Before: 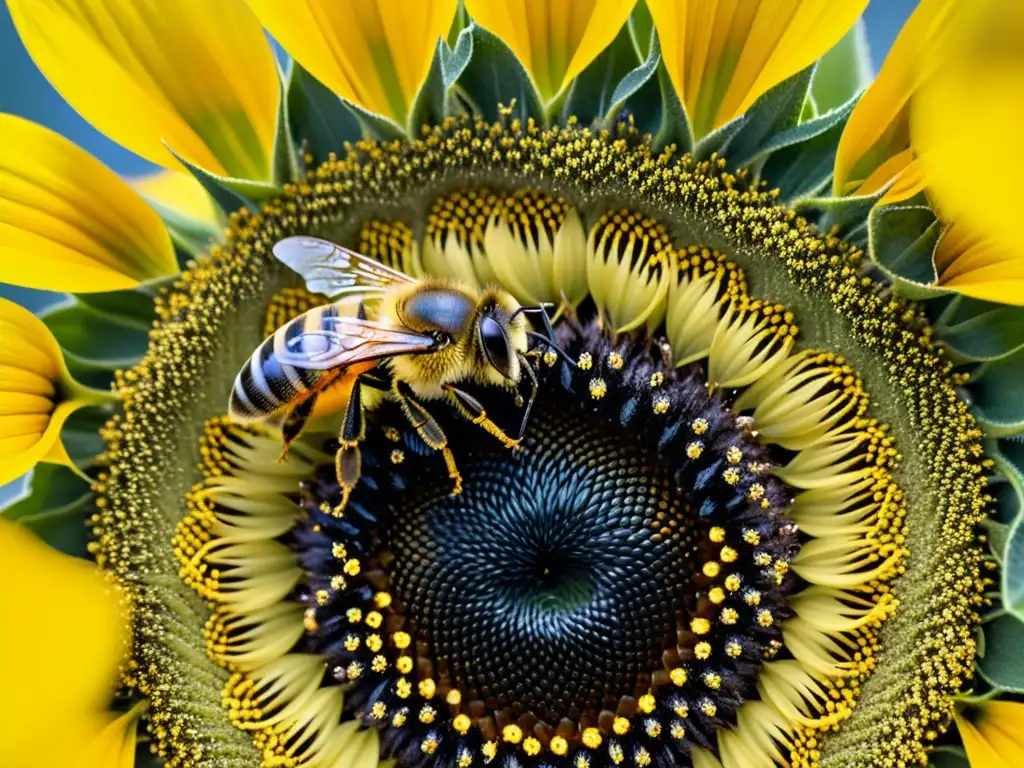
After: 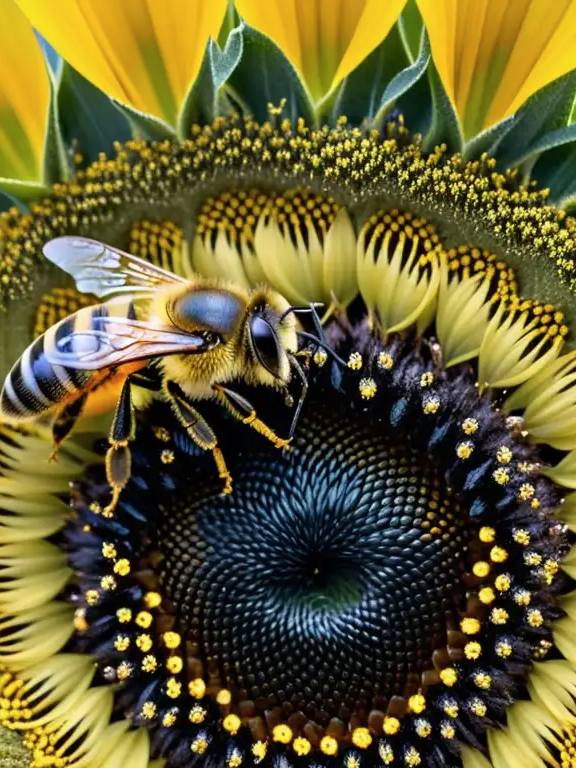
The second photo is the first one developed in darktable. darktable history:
contrast brightness saturation: saturation -0.05
crop and rotate: left 22.516%, right 21.234%
